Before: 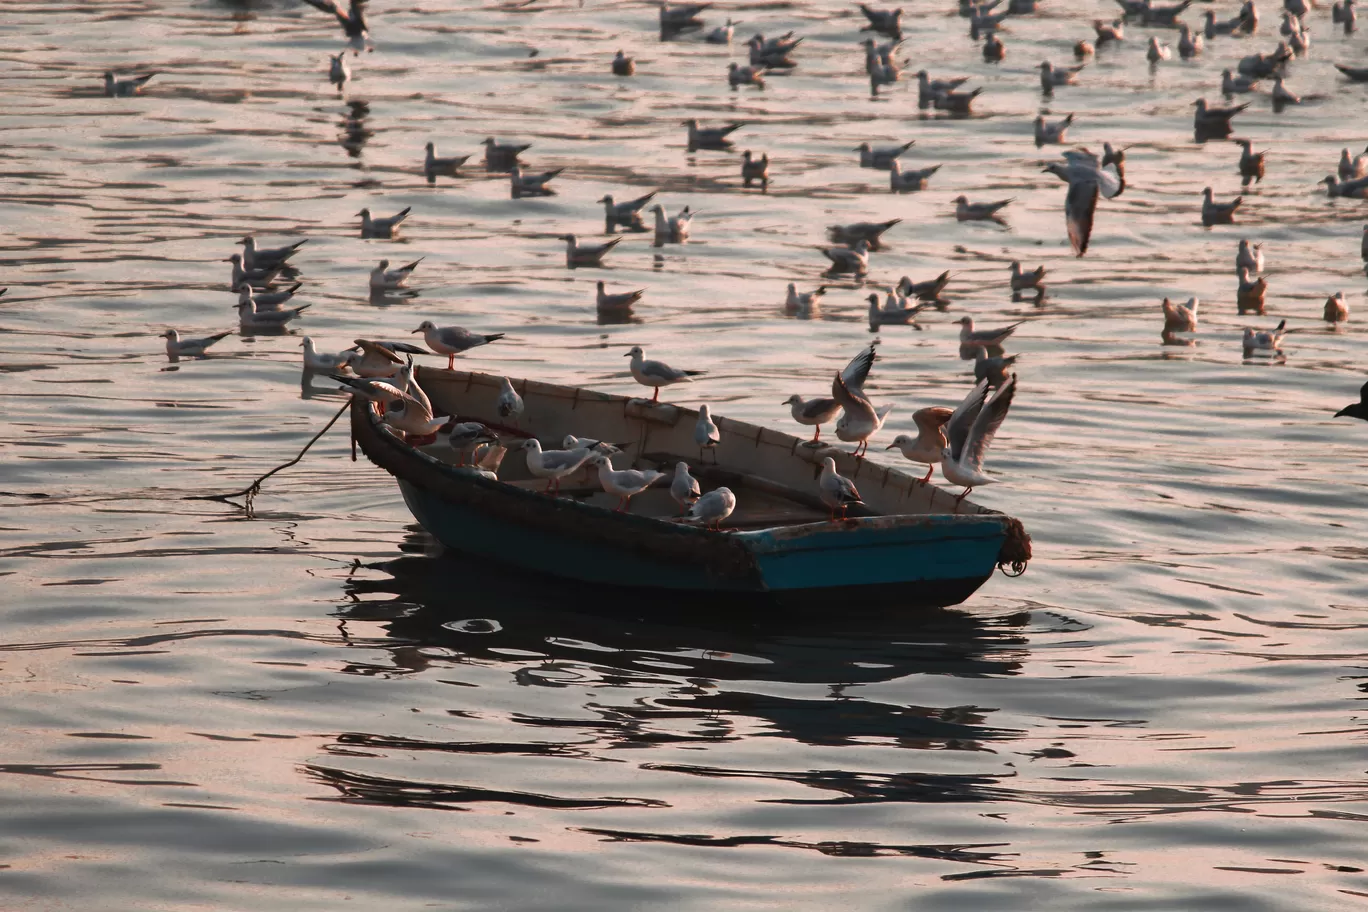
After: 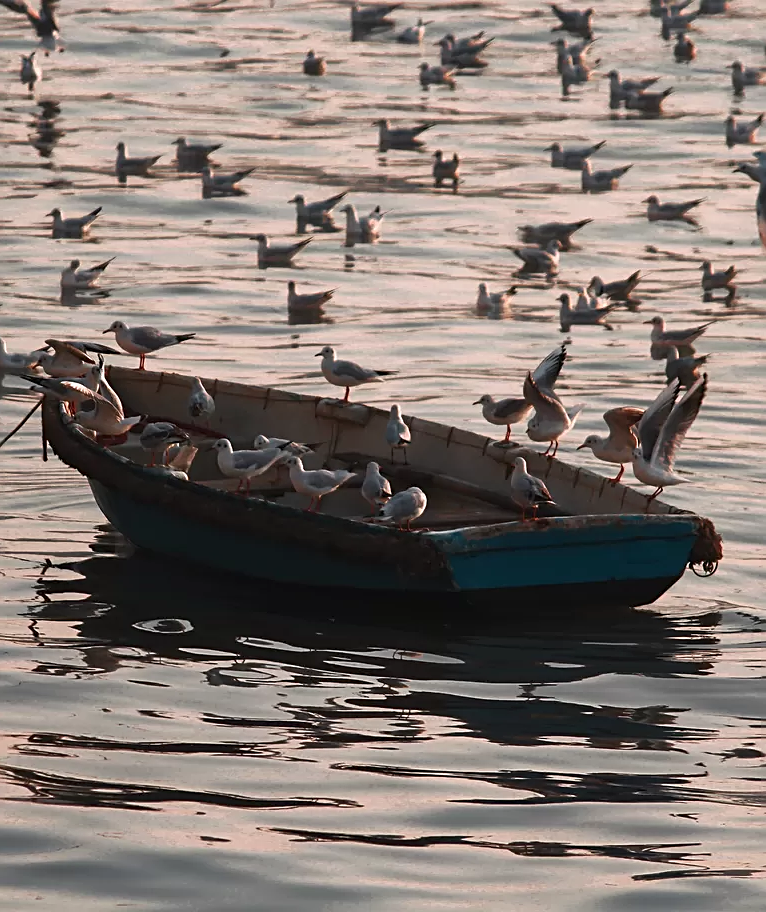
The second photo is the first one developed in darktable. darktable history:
sharpen: on, module defaults
crop and rotate: left 22.592%, right 21.358%
